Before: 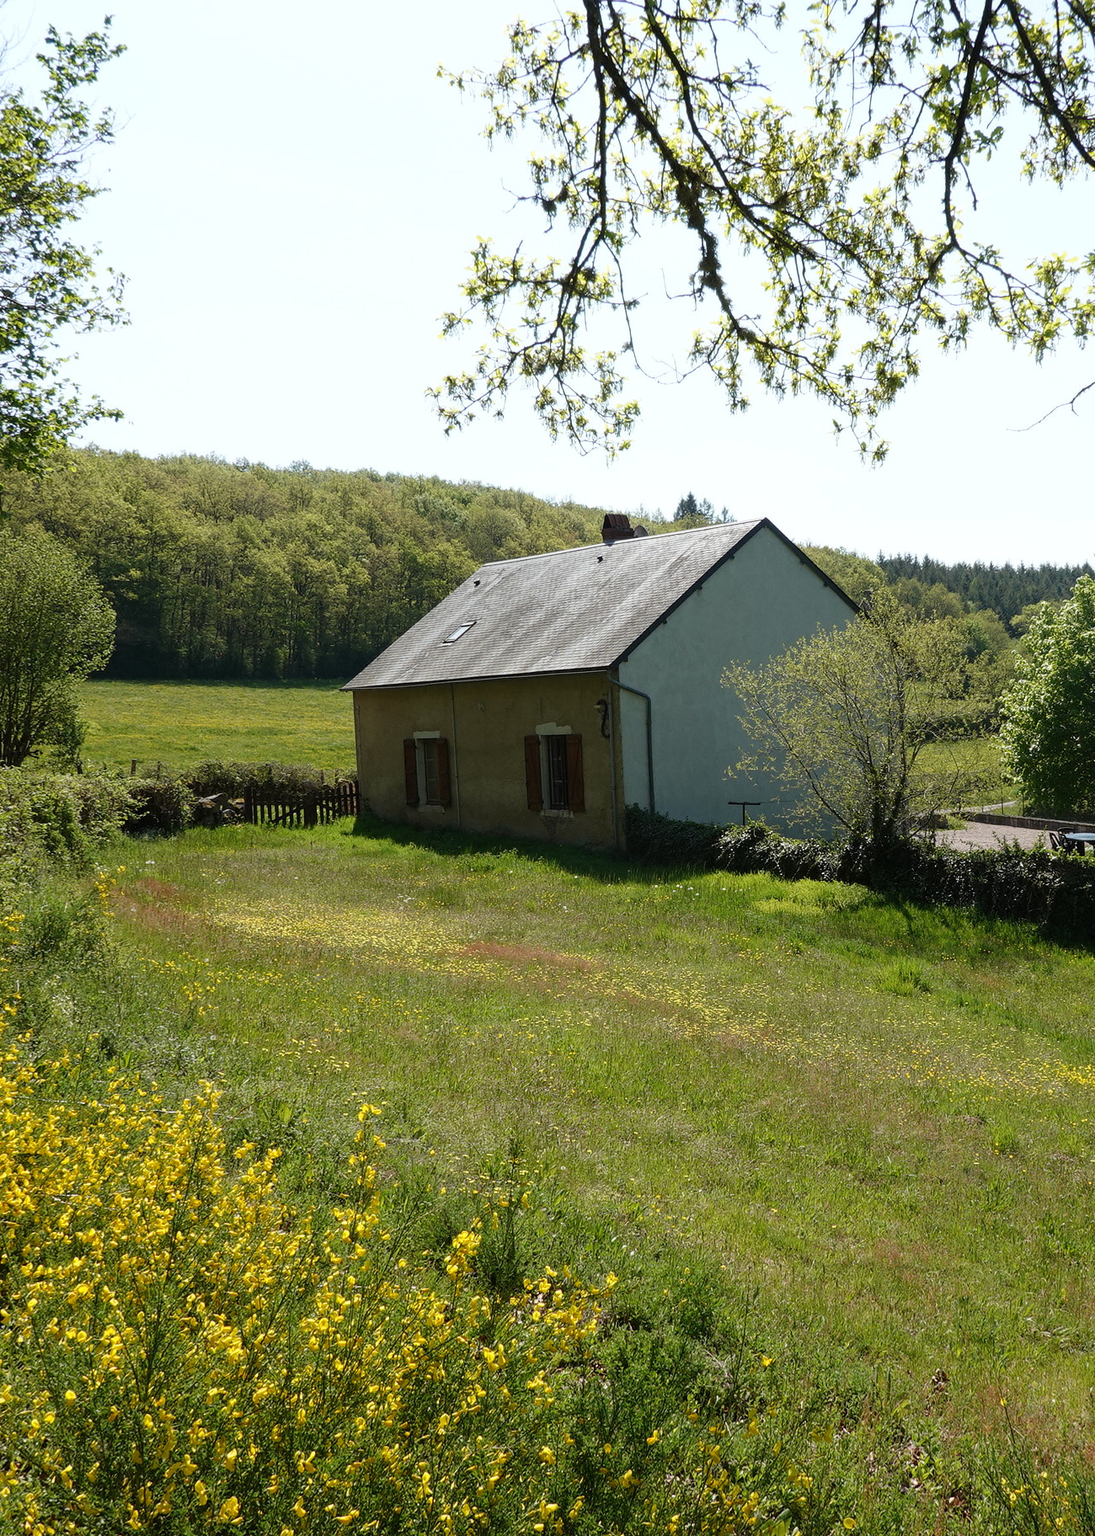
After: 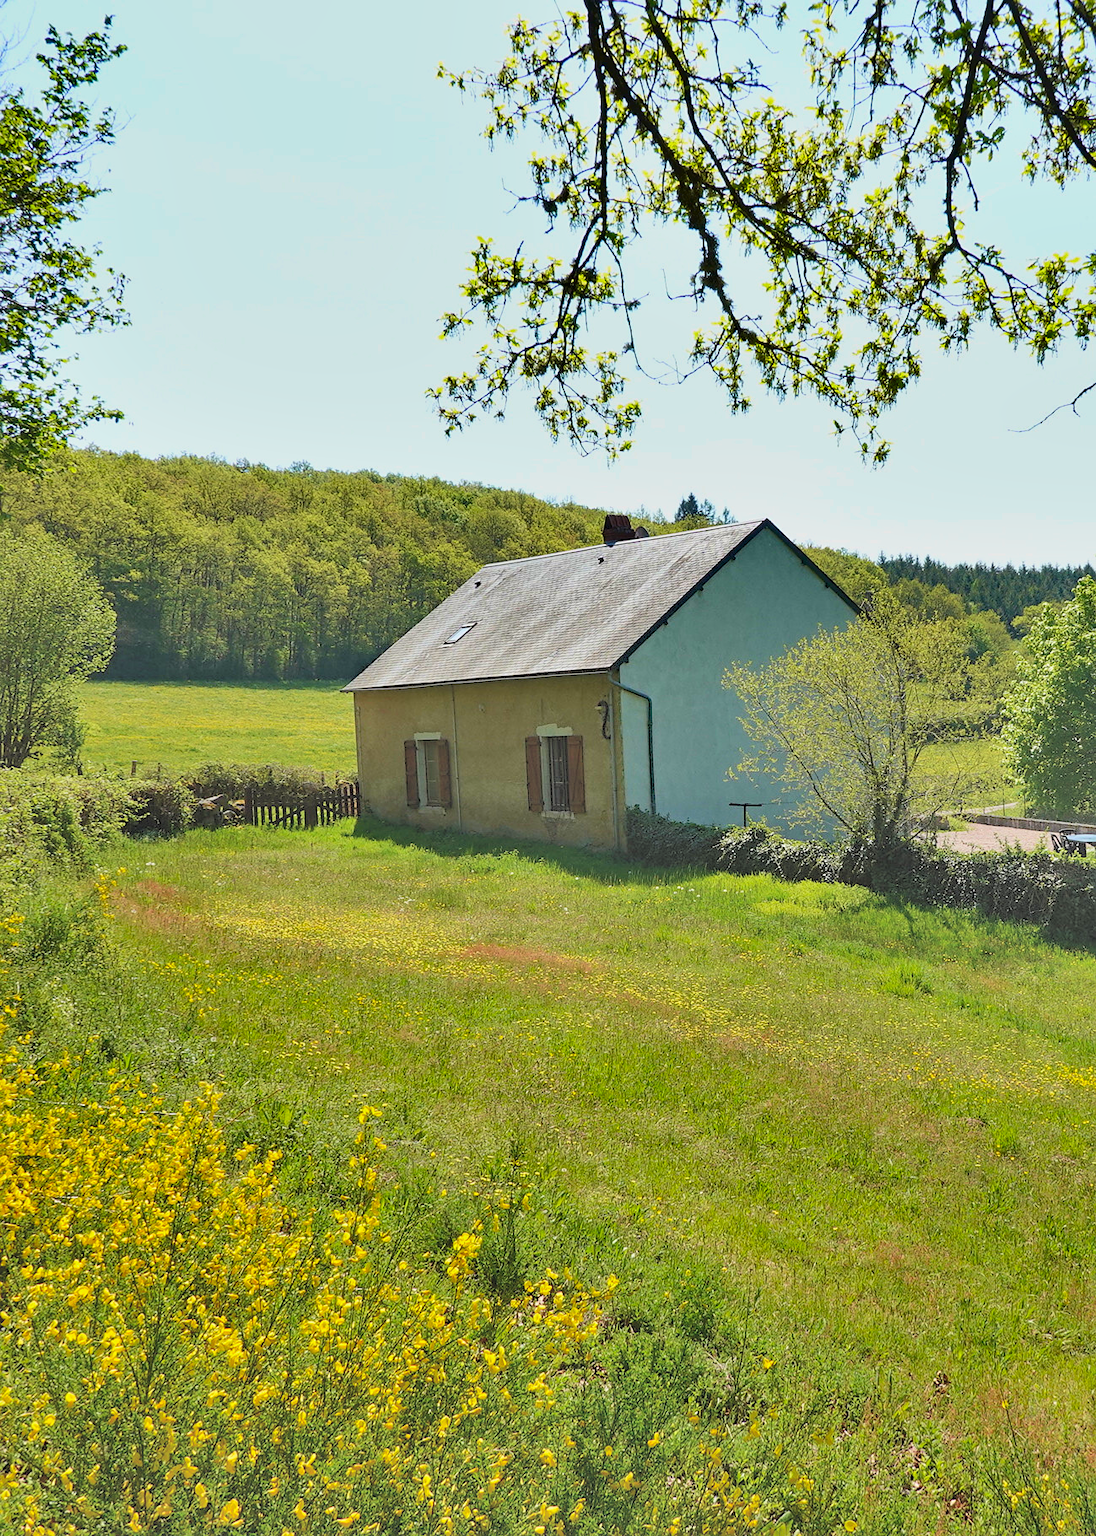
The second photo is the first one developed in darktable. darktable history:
contrast brightness saturation: brightness 1
white balance: emerald 1
velvia: on, module defaults
sharpen: amount 0.2
crop: top 0.05%, bottom 0.098%
haze removal: compatibility mode true, adaptive false
exposure: exposure 0.6 EV, compensate highlight preservation false
shadows and highlights: shadows 80.73, white point adjustment -9.07, highlights -61.46, soften with gaussian
